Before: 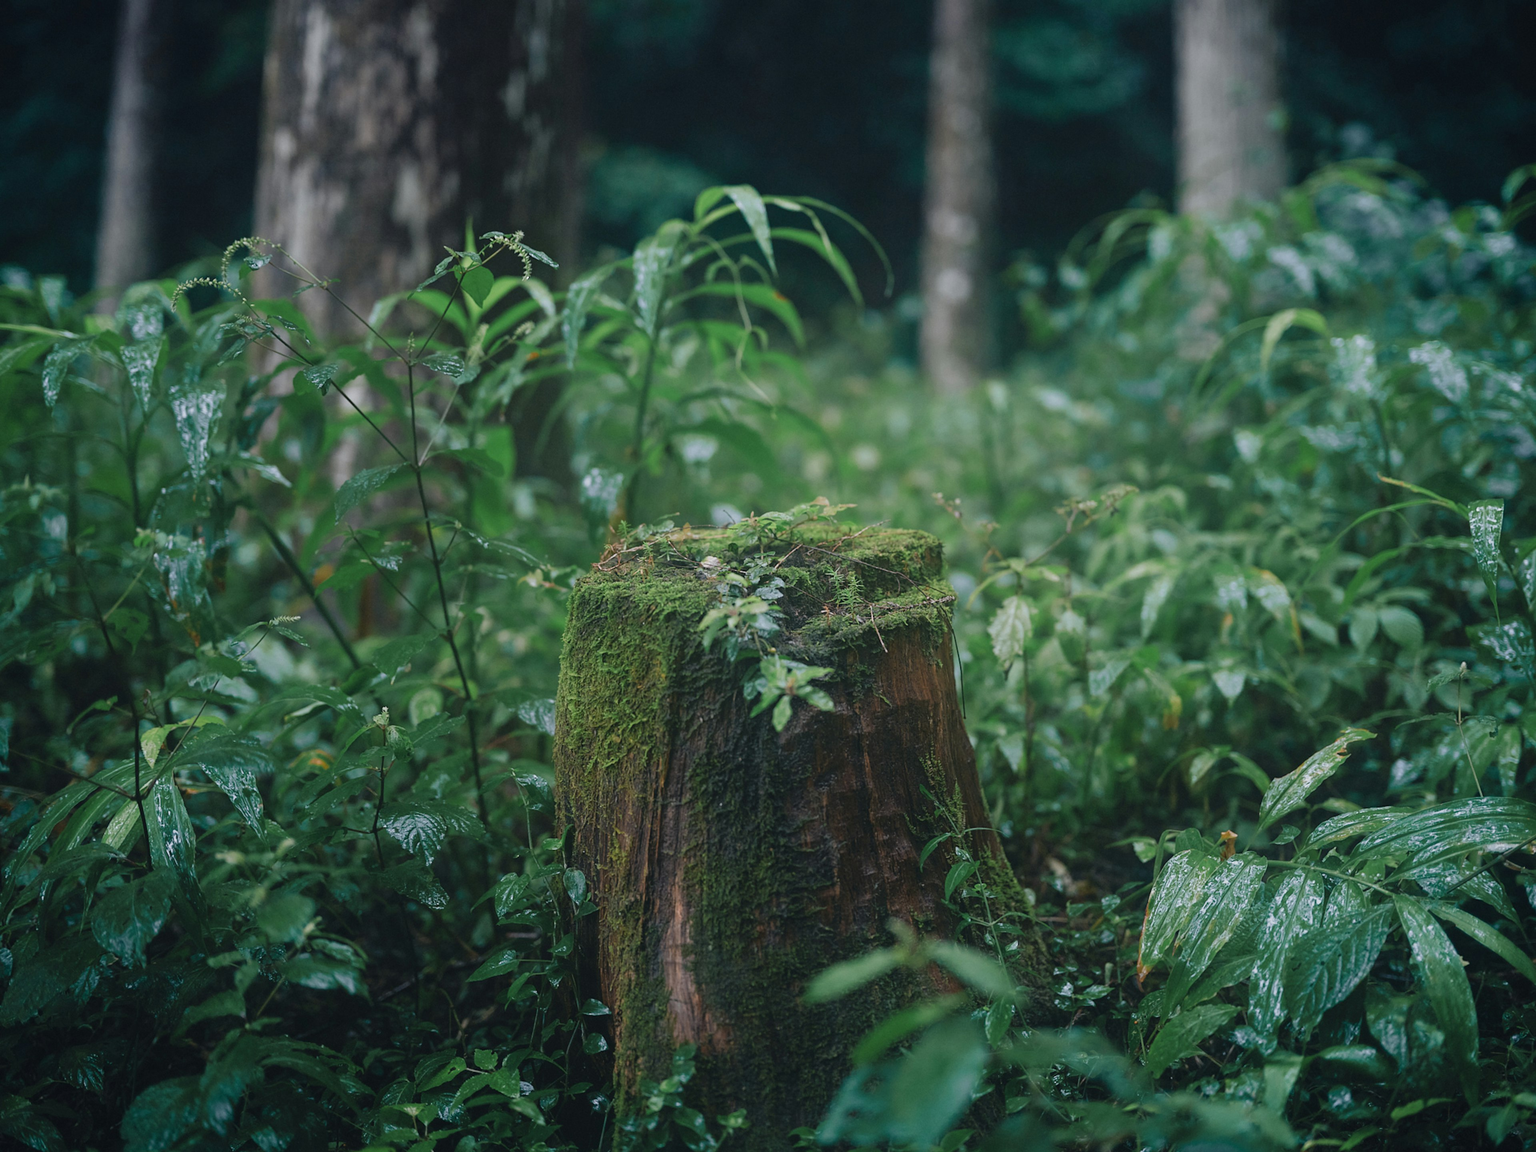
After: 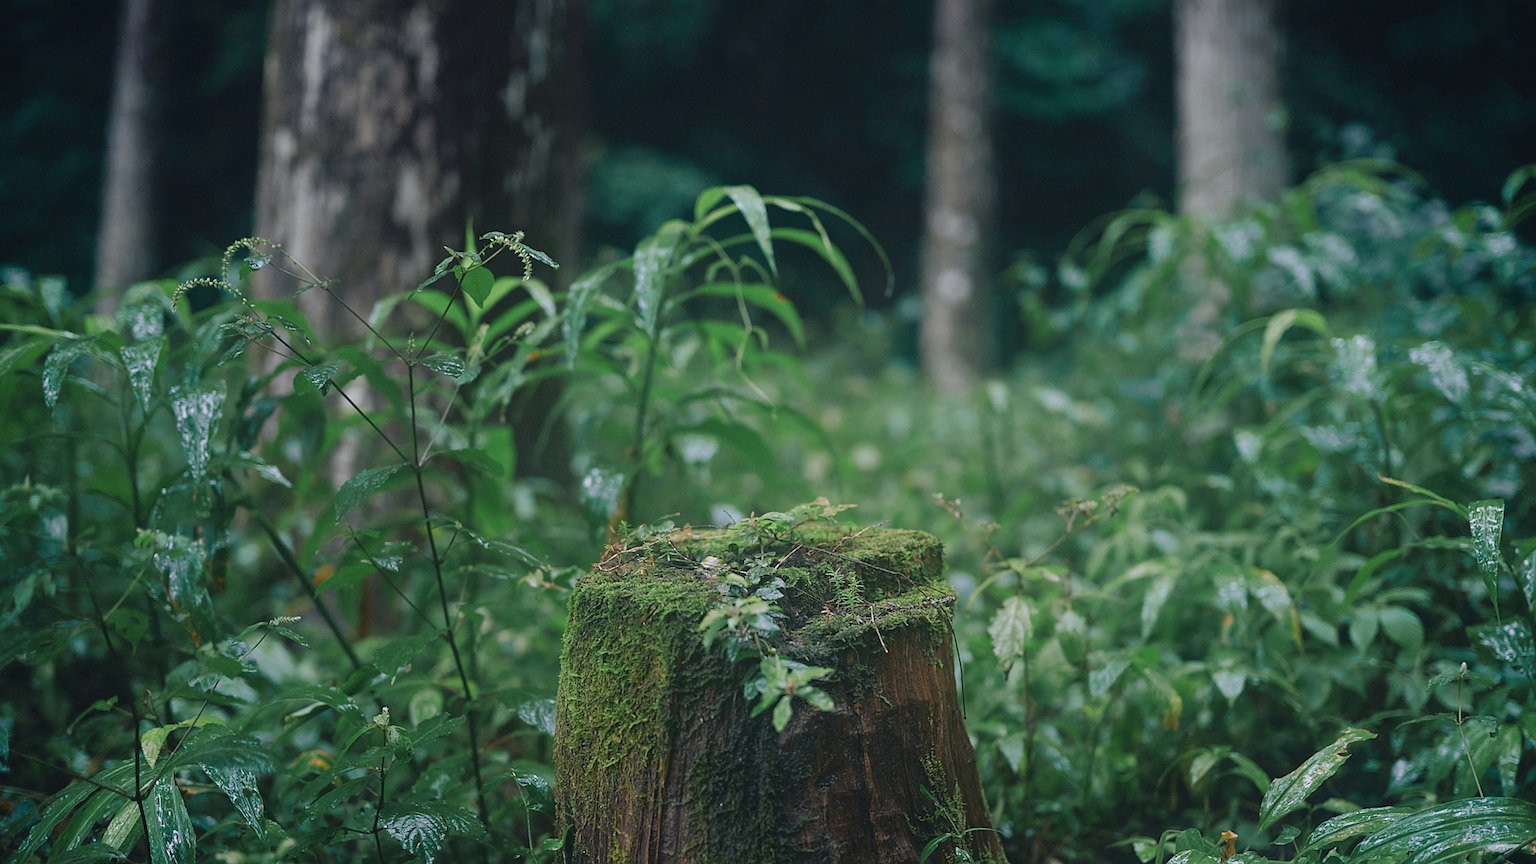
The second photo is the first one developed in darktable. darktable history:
tone equalizer: on, module defaults
crop: bottom 24.982%
sharpen: on, module defaults
